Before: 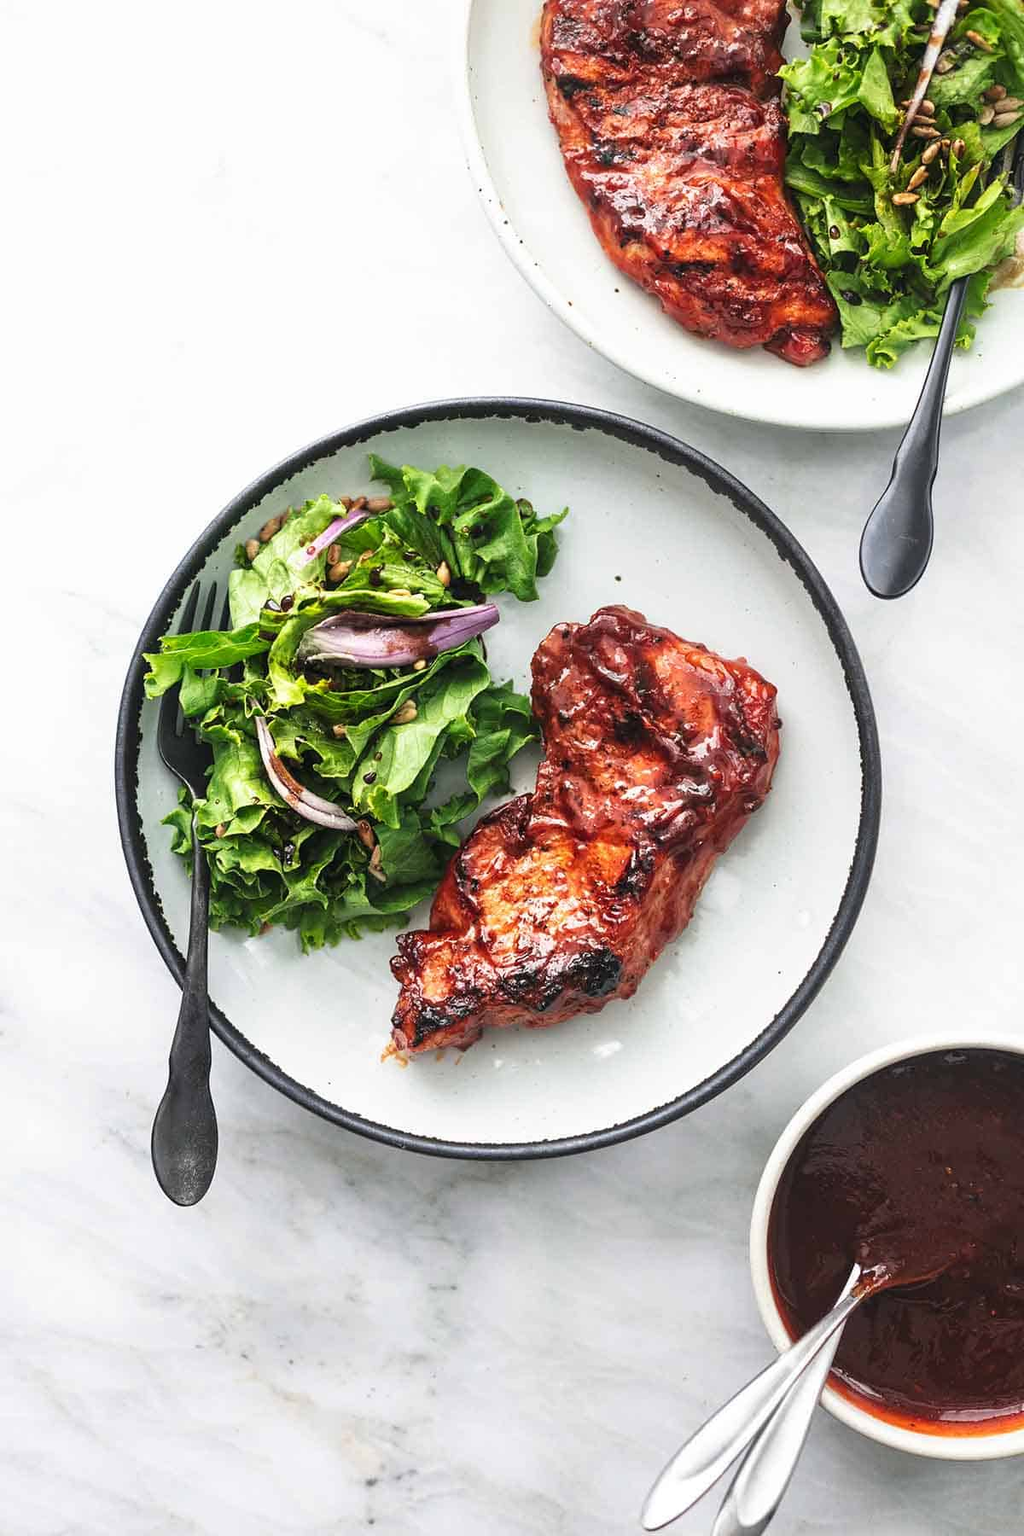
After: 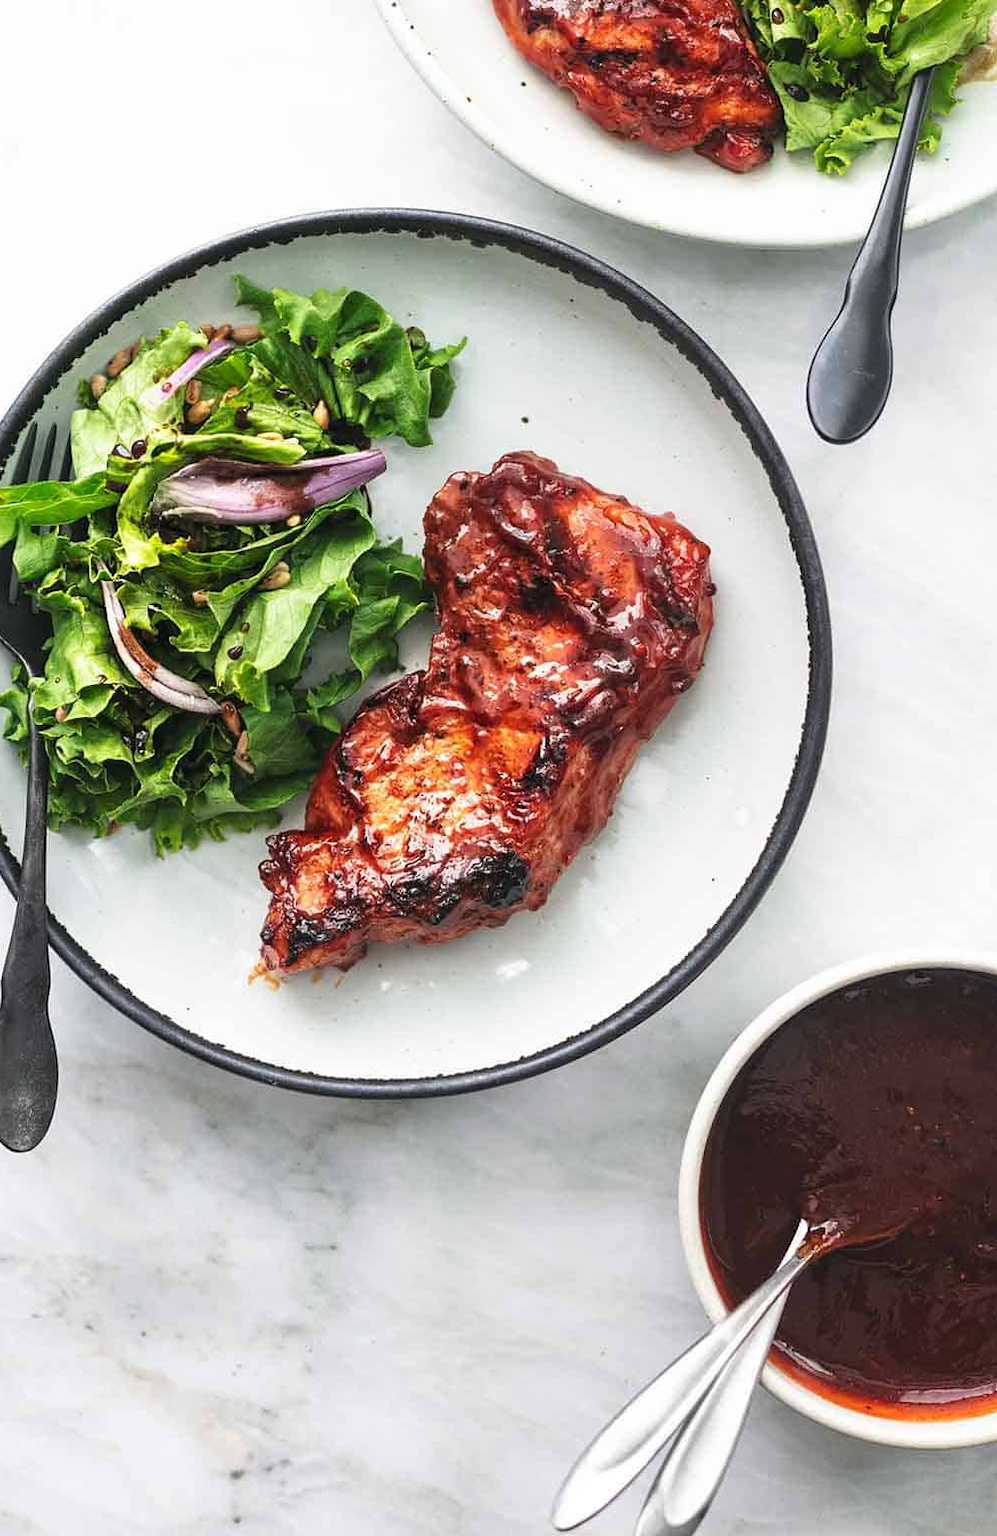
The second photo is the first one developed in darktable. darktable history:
crop: left 16.49%, top 14.257%
exposure: compensate exposure bias true, compensate highlight preservation false
